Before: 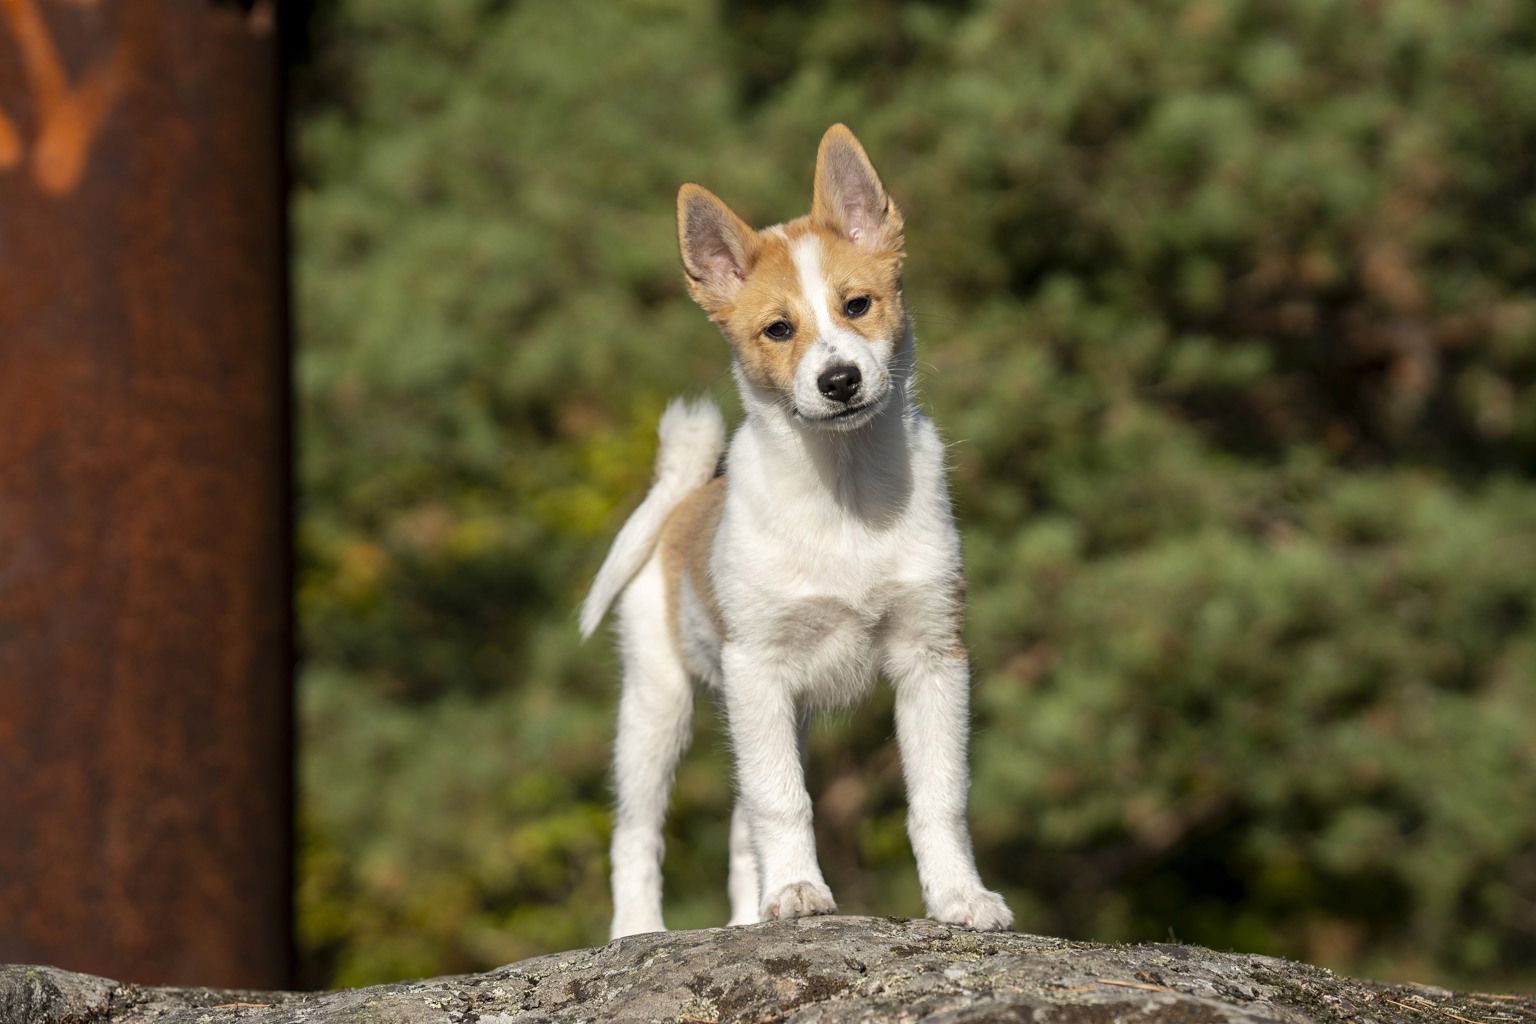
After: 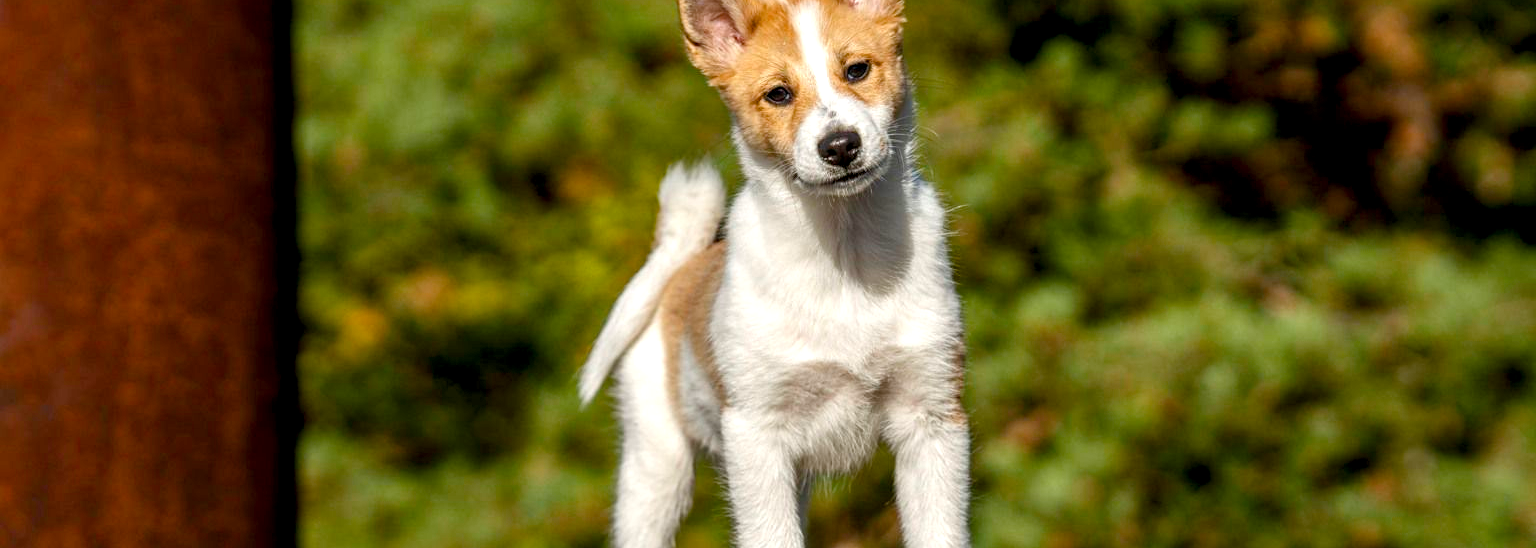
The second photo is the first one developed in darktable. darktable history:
crop and rotate: top 23.043%, bottom 23.437%
local contrast: highlights 59%, detail 145%
color balance rgb: perceptual saturation grading › global saturation 35%, perceptual saturation grading › highlights -30%, perceptual saturation grading › shadows 35%, perceptual brilliance grading › global brilliance 3%, perceptual brilliance grading › highlights -3%, perceptual brilliance grading › shadows 3%
